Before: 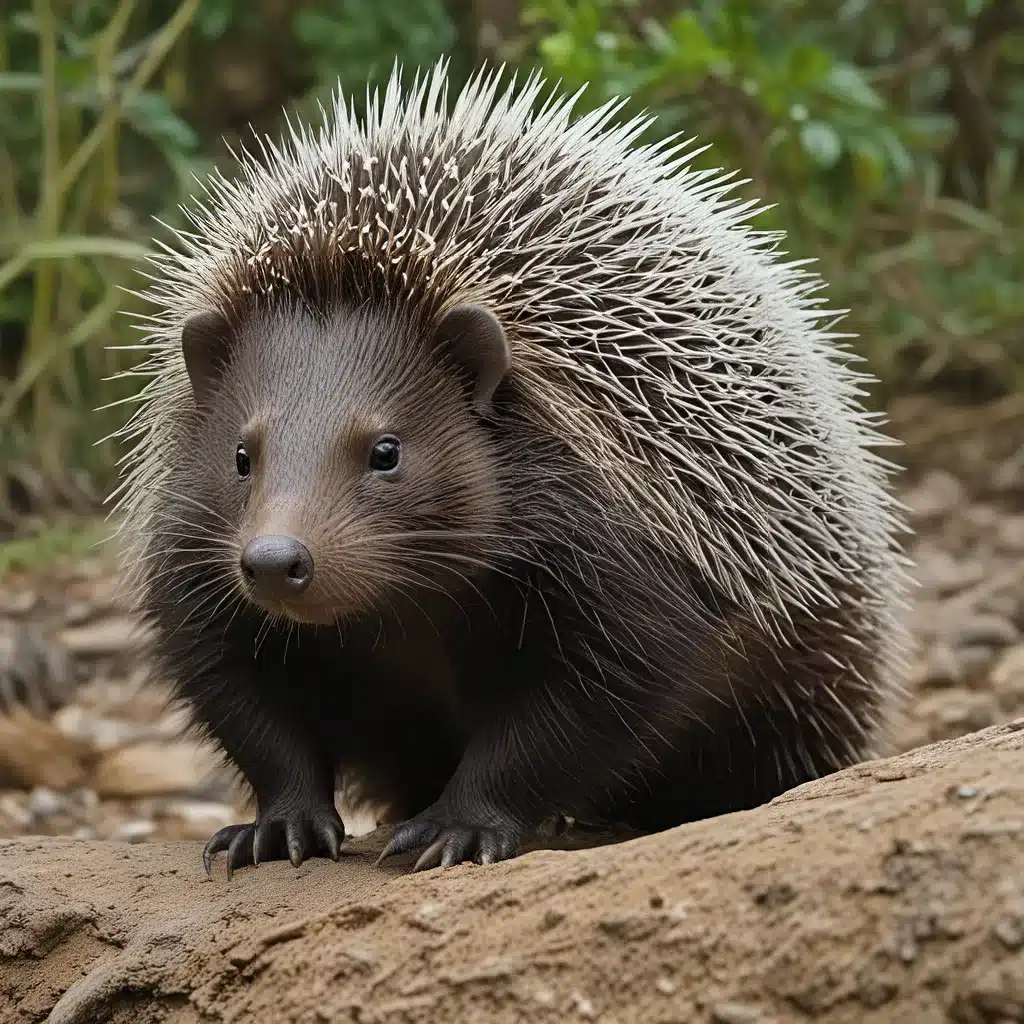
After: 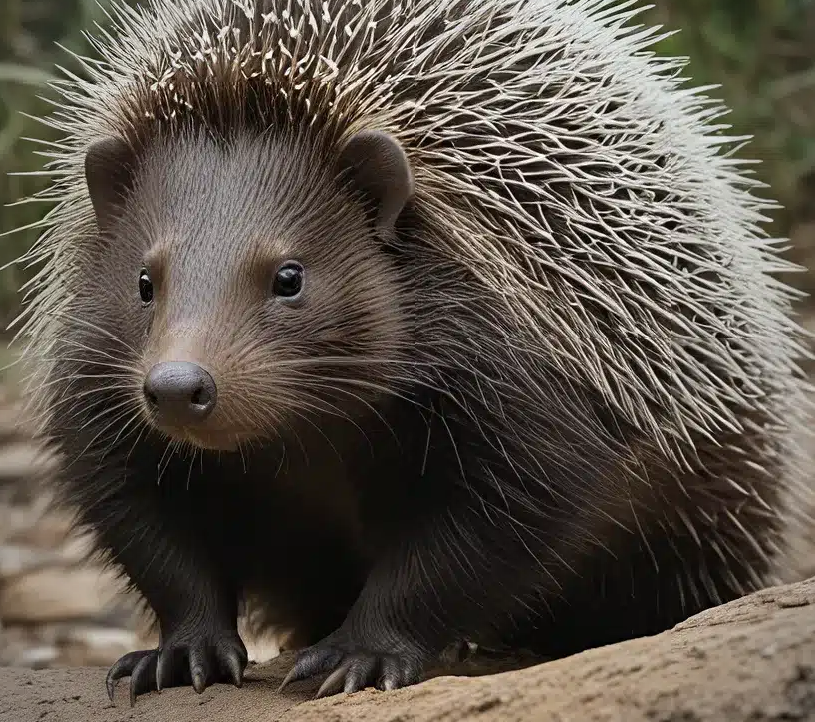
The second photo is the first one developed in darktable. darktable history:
crop: left 9.506%, top 17.069%, right 10.902%, bottom 12.341%
vignetting: fall-off radius 60.84%, unbound false
